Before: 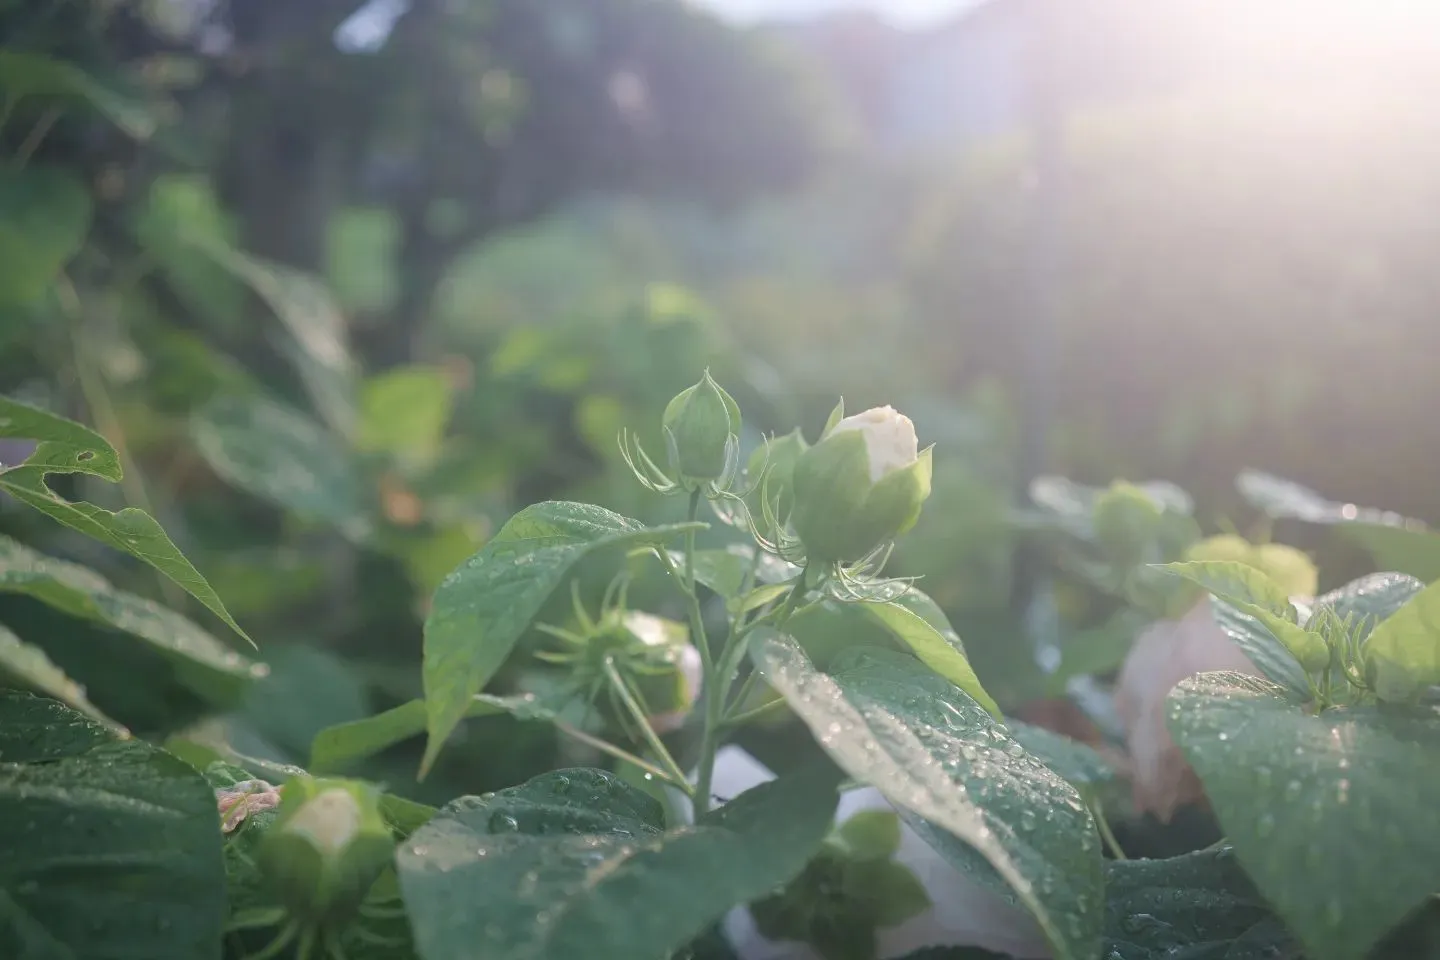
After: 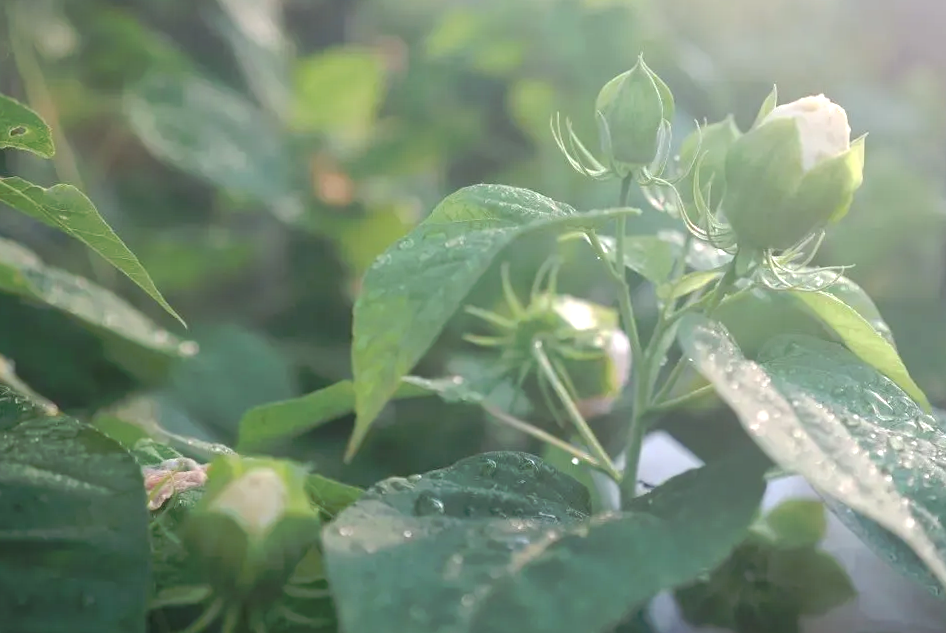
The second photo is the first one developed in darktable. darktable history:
exposure: black level correction 0, exposure 0.498 EV, compensate highlight preservation false
tone curve: curves: ch0 [(0, 0) (0.003, 0.012) (0.011, 0.015) (0.025, 0.027) (0.044, 0.045) (0.069, 0.064) (0.1, 0.093) (0.136, 0.133) (0.177, 0.177) (0.224, 0.221) (0.277, 0.272) (0.335, 0.342) (0.399, 0.398) (0.468, 0.462) (0.543, 0.547) (0.623, 0.624) (0.709, 0.711) (0.801, 0.792) (0.898, 0.889) (1, 1)], preserve colors none
crop and rotate: angle -0.969°, left 3.597%, top 32.371%, right 29.021%
